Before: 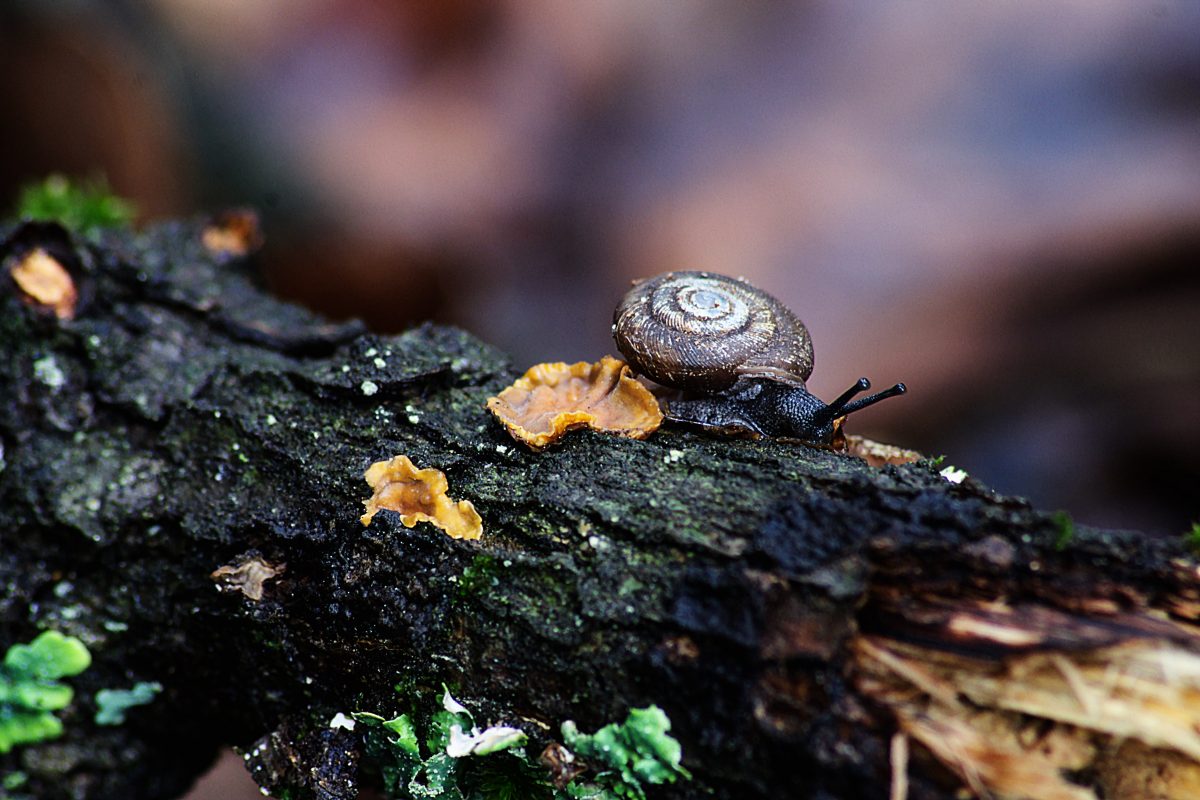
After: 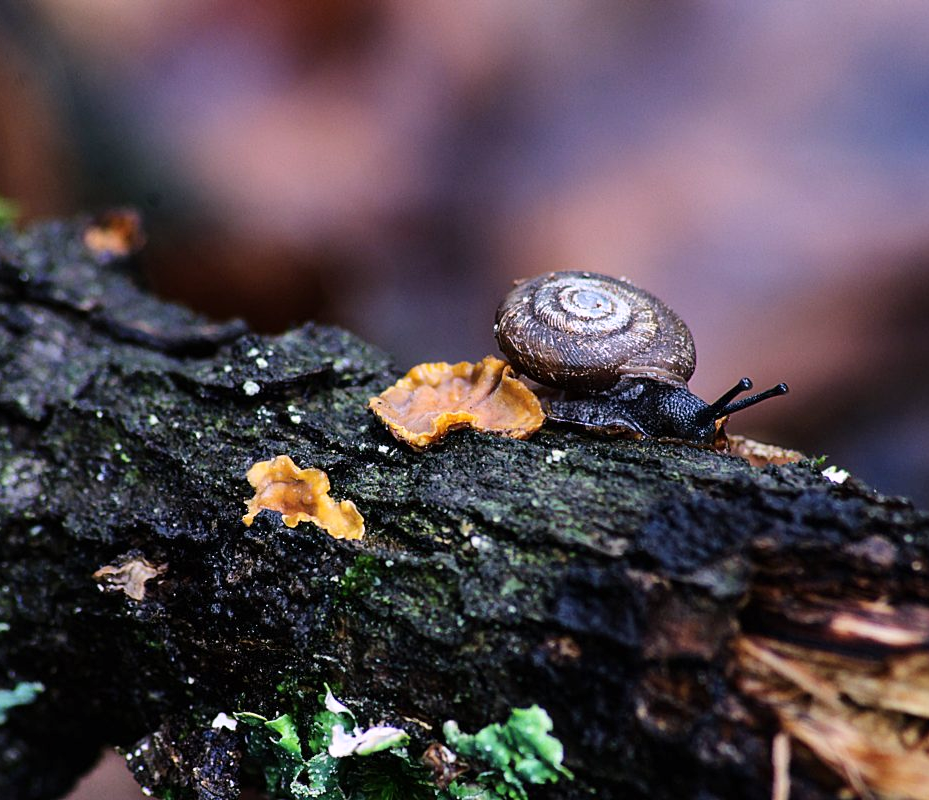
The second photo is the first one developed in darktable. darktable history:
crop: left 9.88%, right 12.664%
white balance: red 1.05, blue 1.072
shadows and highlights: shadows 29.32, highlights -29.32, low approximation 0.01, soften with gaussian
